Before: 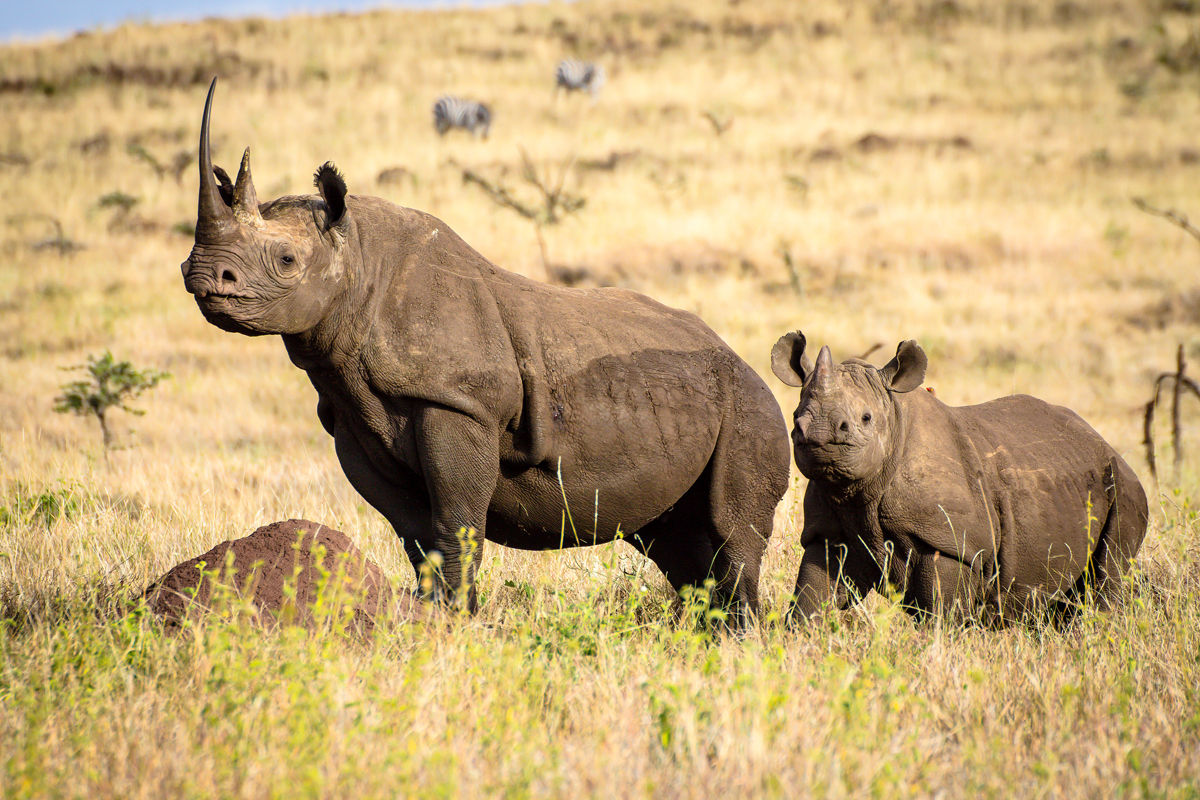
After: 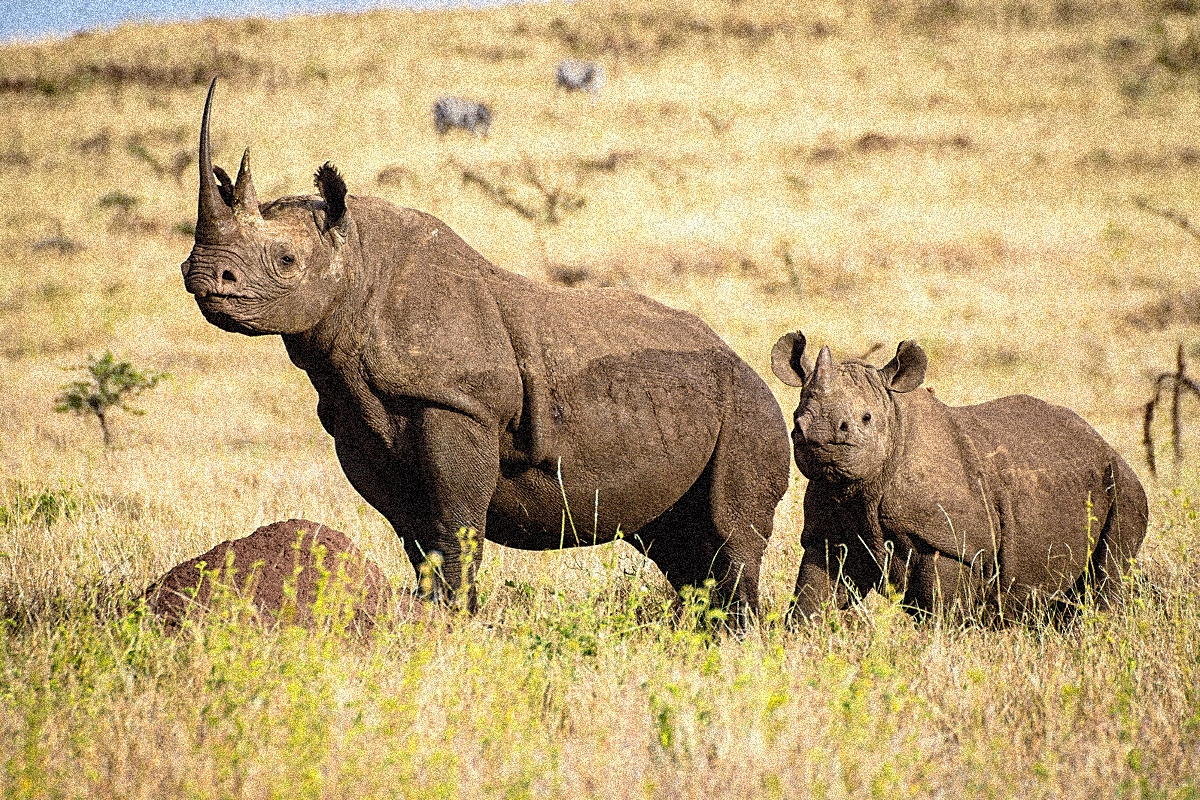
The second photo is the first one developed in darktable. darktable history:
sharpen: on, module defaults
grain: coarseness 3.75 ISO, strength 100%, mid-tones bias 0%
